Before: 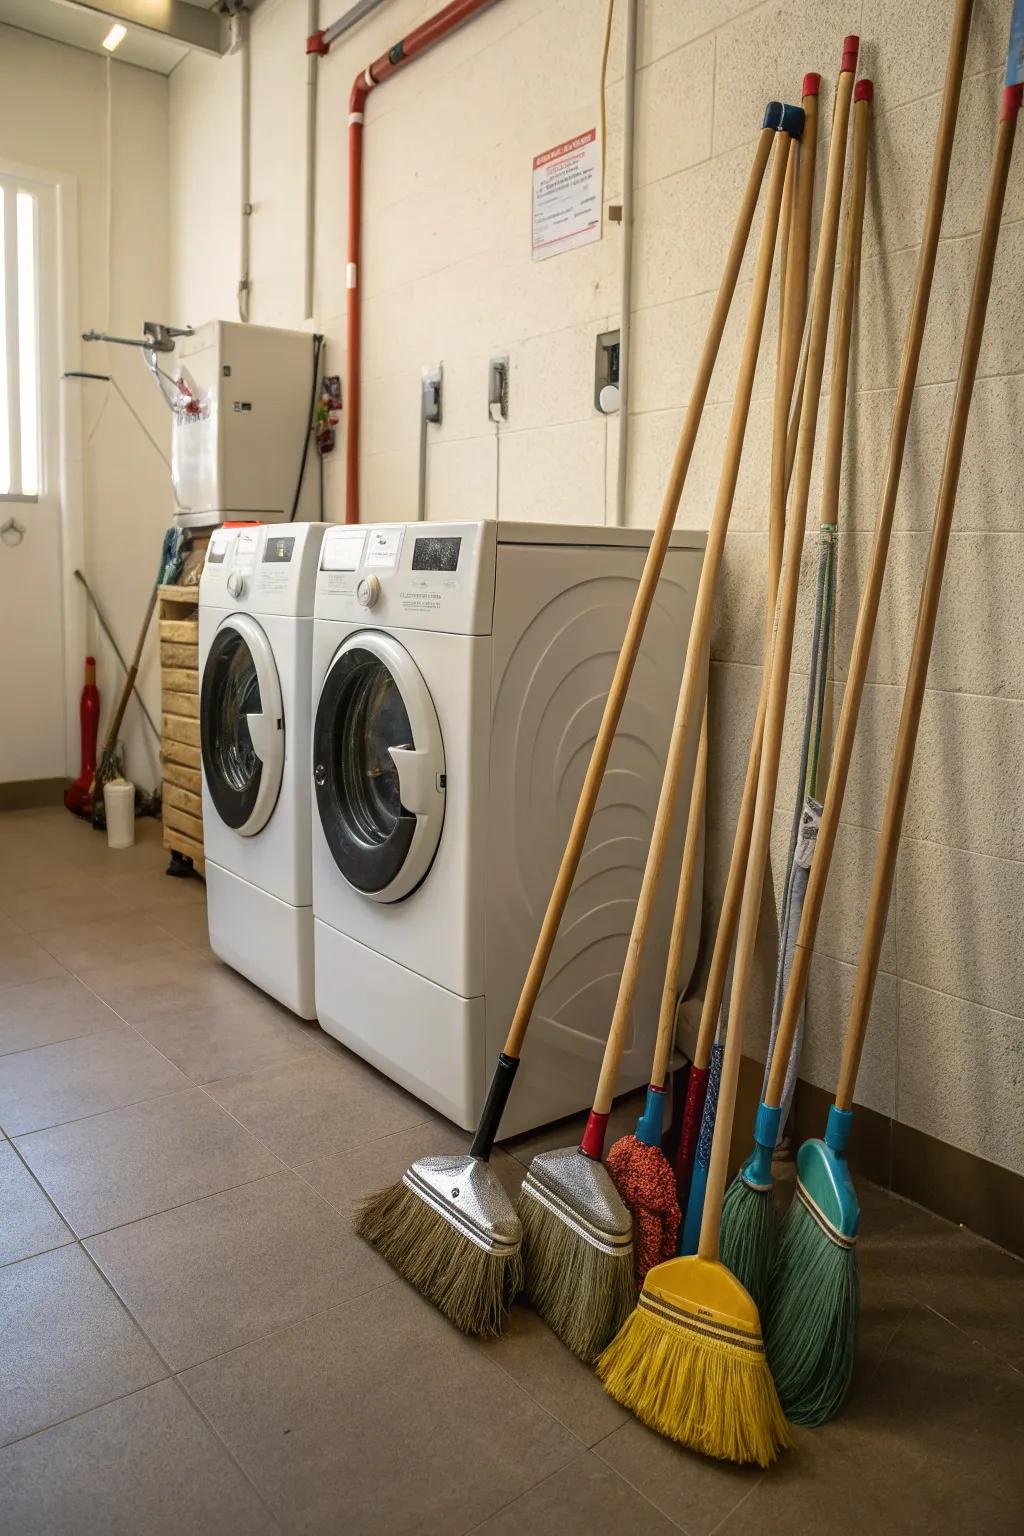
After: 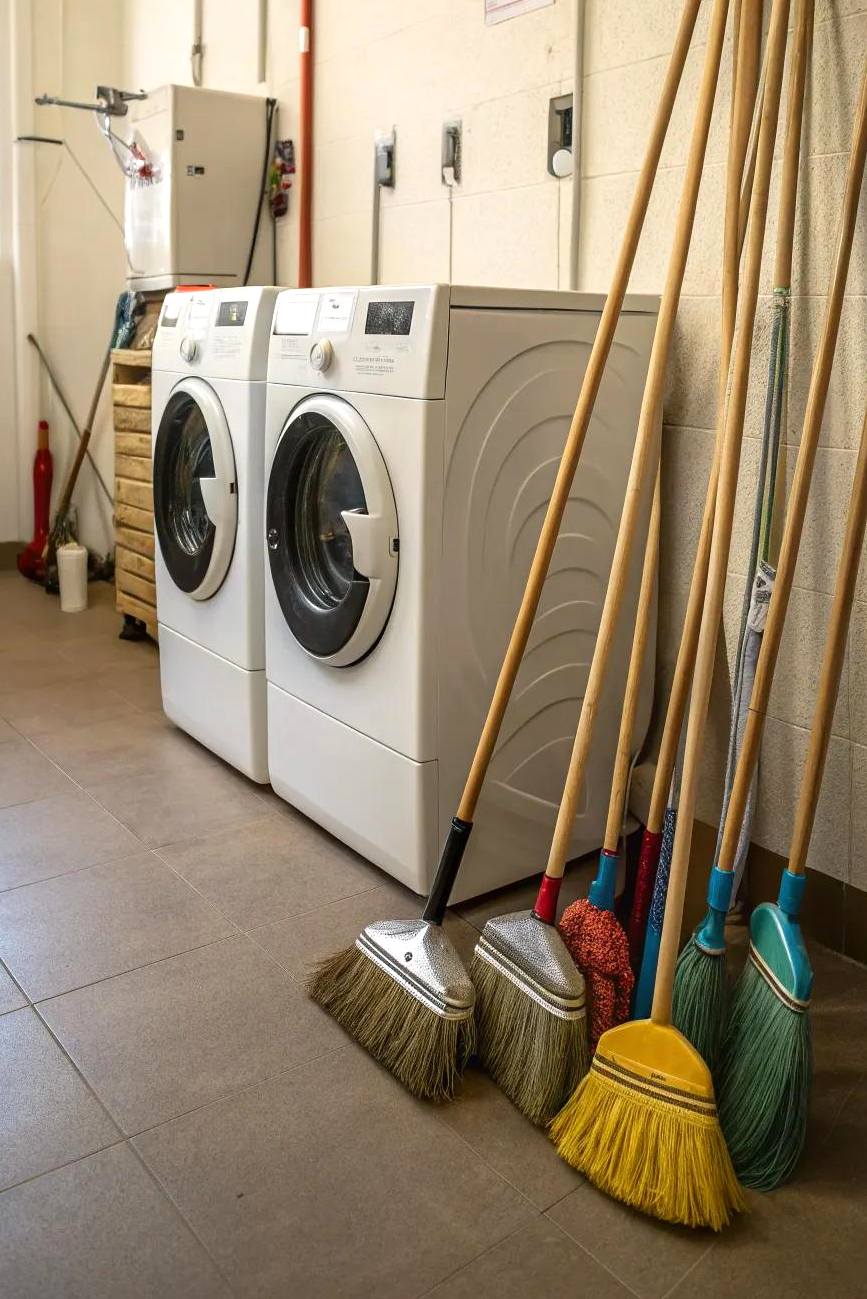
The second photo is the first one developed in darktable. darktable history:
crop and rotate: left 4.609%, top 15.383%, right 10.663%
exposure: exposure 0.24 EV, compensate highlight preservation false
contrast brightness saturation: contrast 0.077, saturation 0.017
